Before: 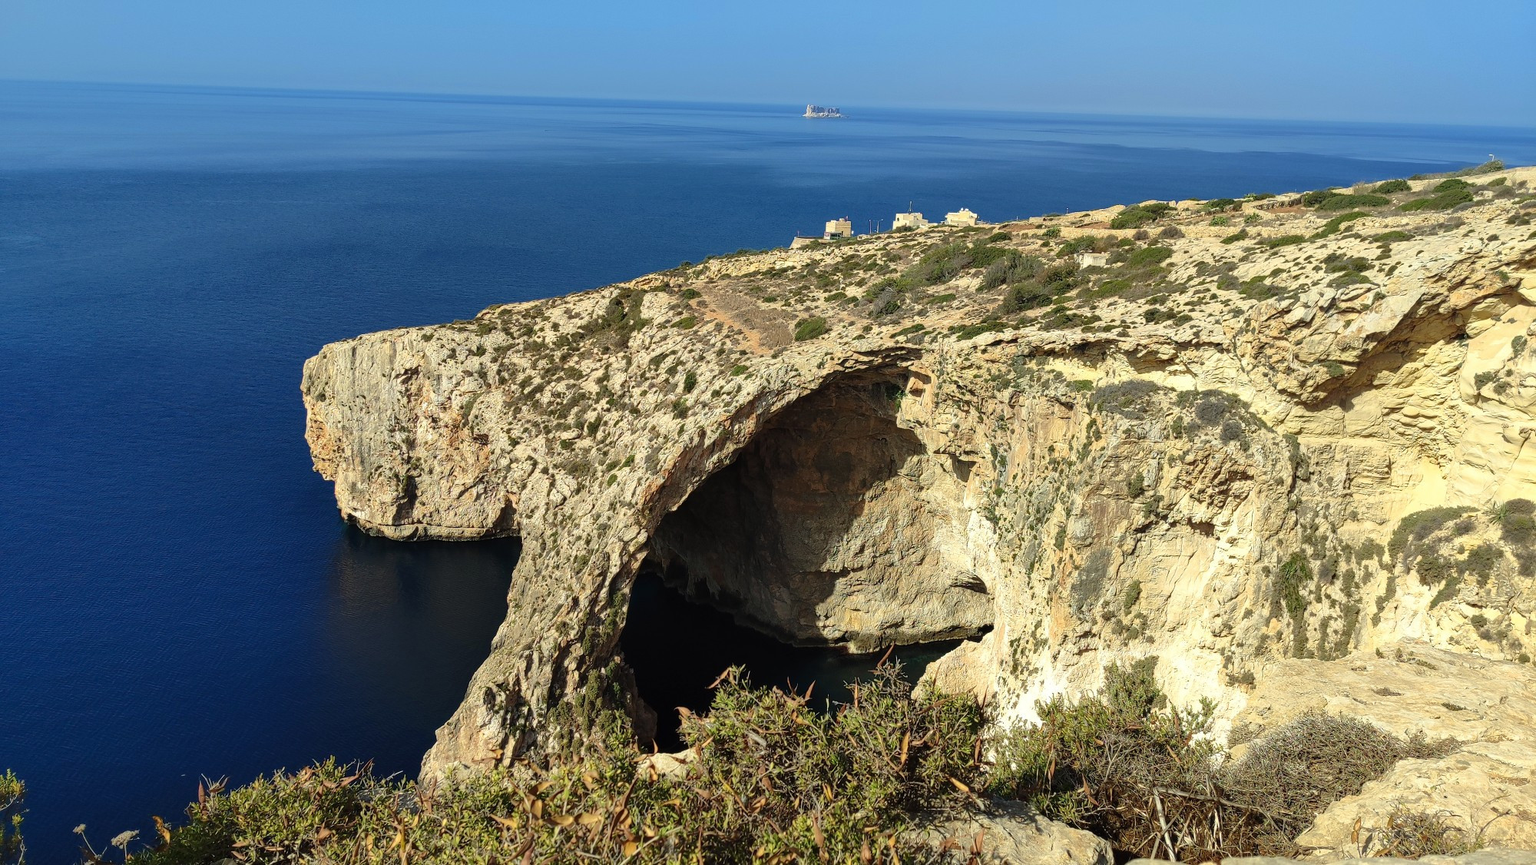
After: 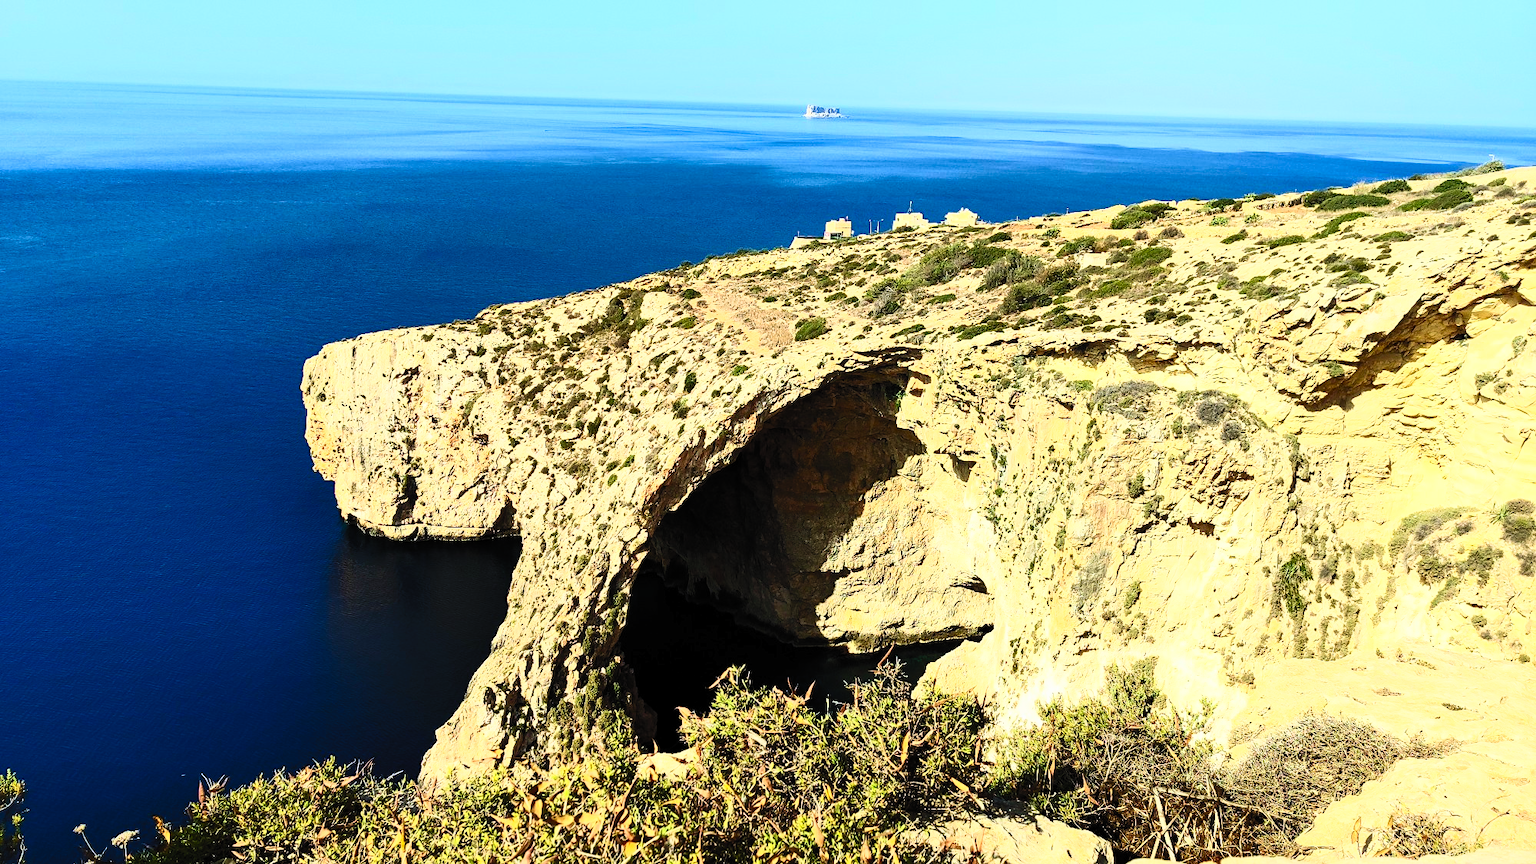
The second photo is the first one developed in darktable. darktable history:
contrast brightness saturation: contrast 0.811, brightness 0.604, saturation 0.579
velvia: on, module defaults
filmic rgb: middle gray luminance 28.82%, black relative exposure -10.32 EV, white relative exposure 5.5 EV, target black luminance 0%, hardness 3.96, latitude 2.76%, contrast 1.121, highlights saturation mix 5.98%, shadows ↔ highlights balance 15.43%
